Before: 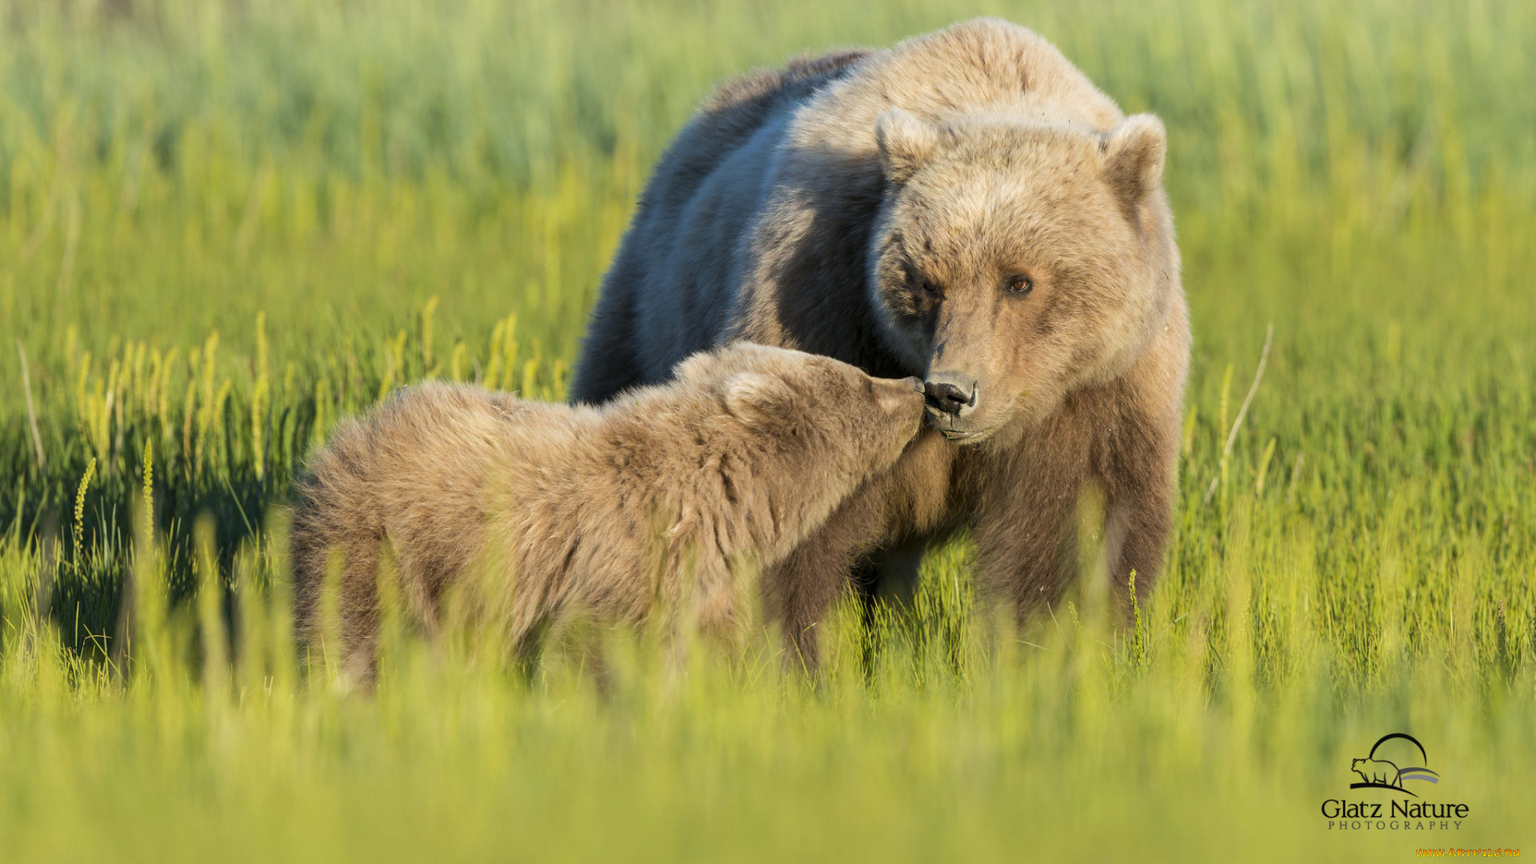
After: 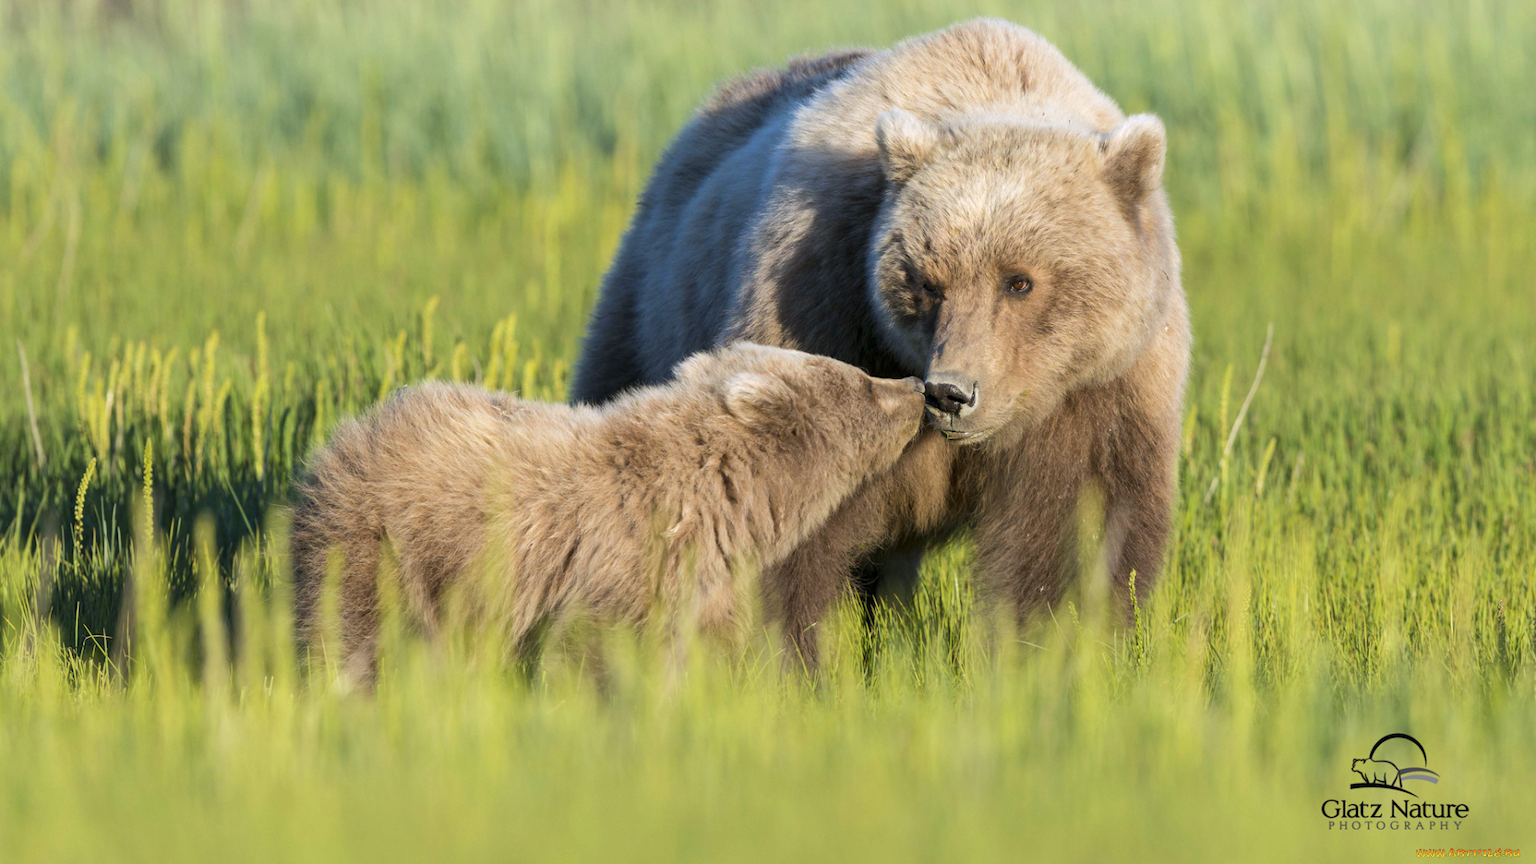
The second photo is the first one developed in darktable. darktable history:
color calibration: illuminant as shot in camera, x 0.358, y 0.373, temperature 4628.91 K
exposure: exposure 0.131 EV, compensate highlight preservation false
